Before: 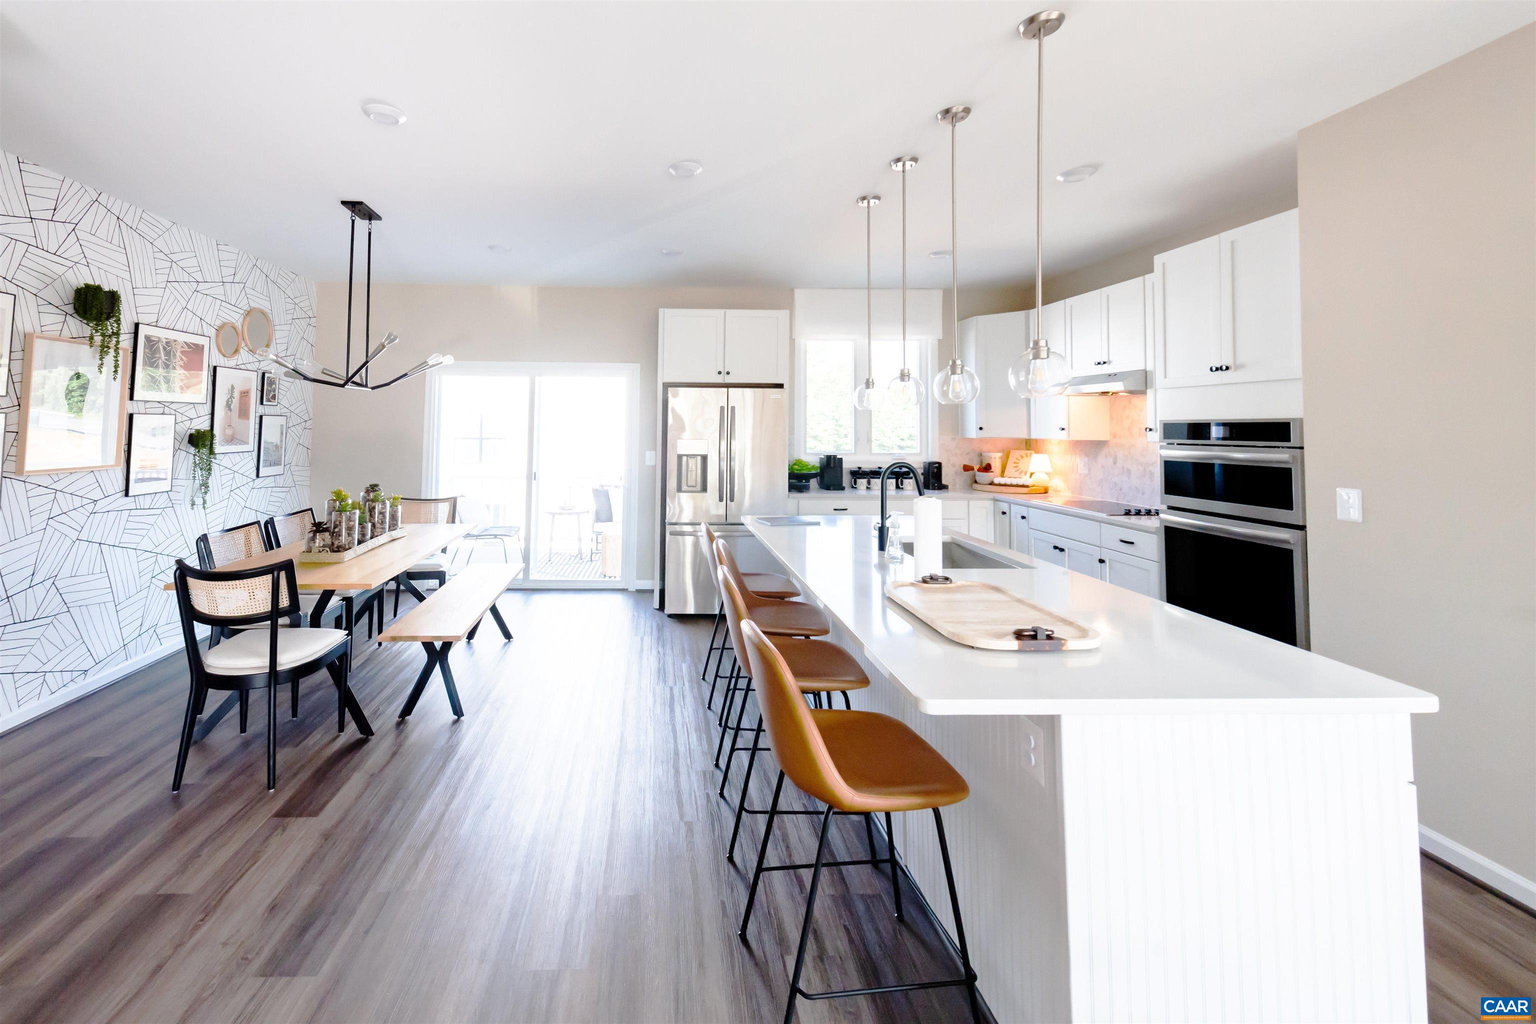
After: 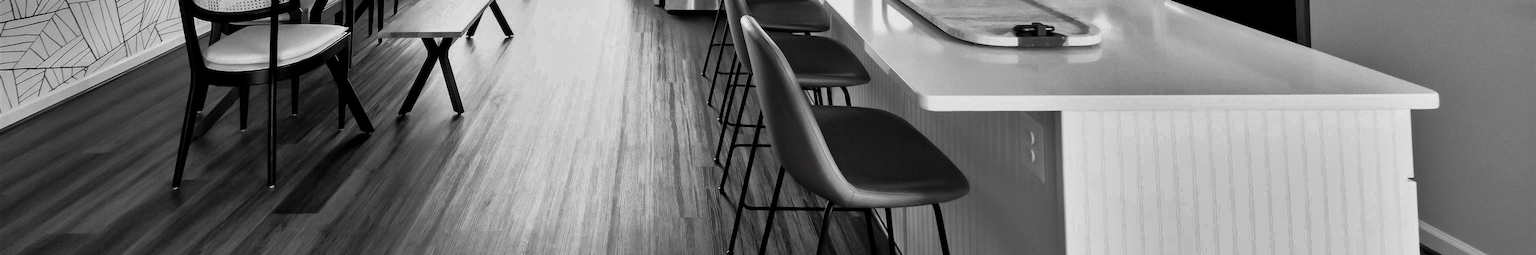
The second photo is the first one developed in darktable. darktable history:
contrast brightness saturation: contrast -0.033, brightness -0.596, saturation -0.985
crop and rotate: top 59.014%, bottom 16.082%
shadows and highlights: white point adjustment -3.57, highlights -63.77, soften with gaussian
